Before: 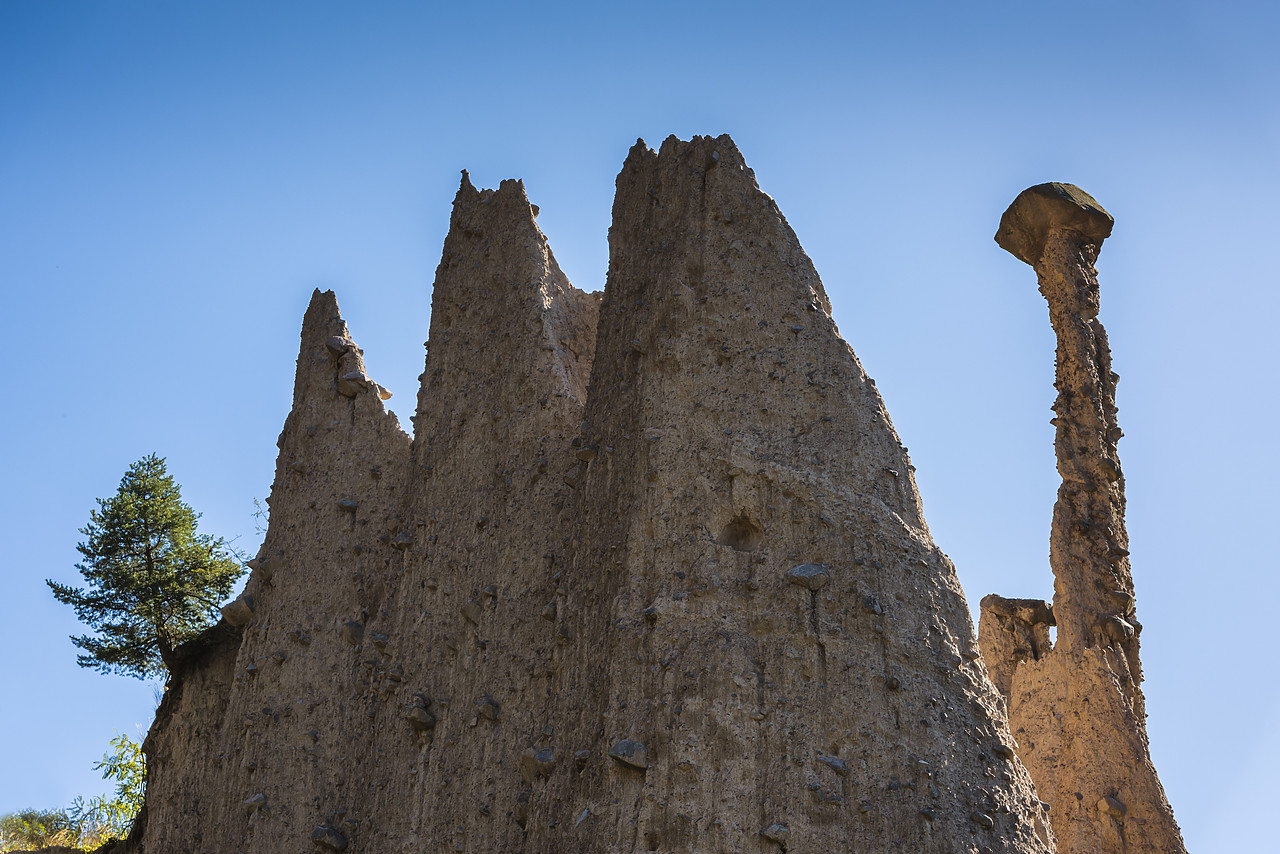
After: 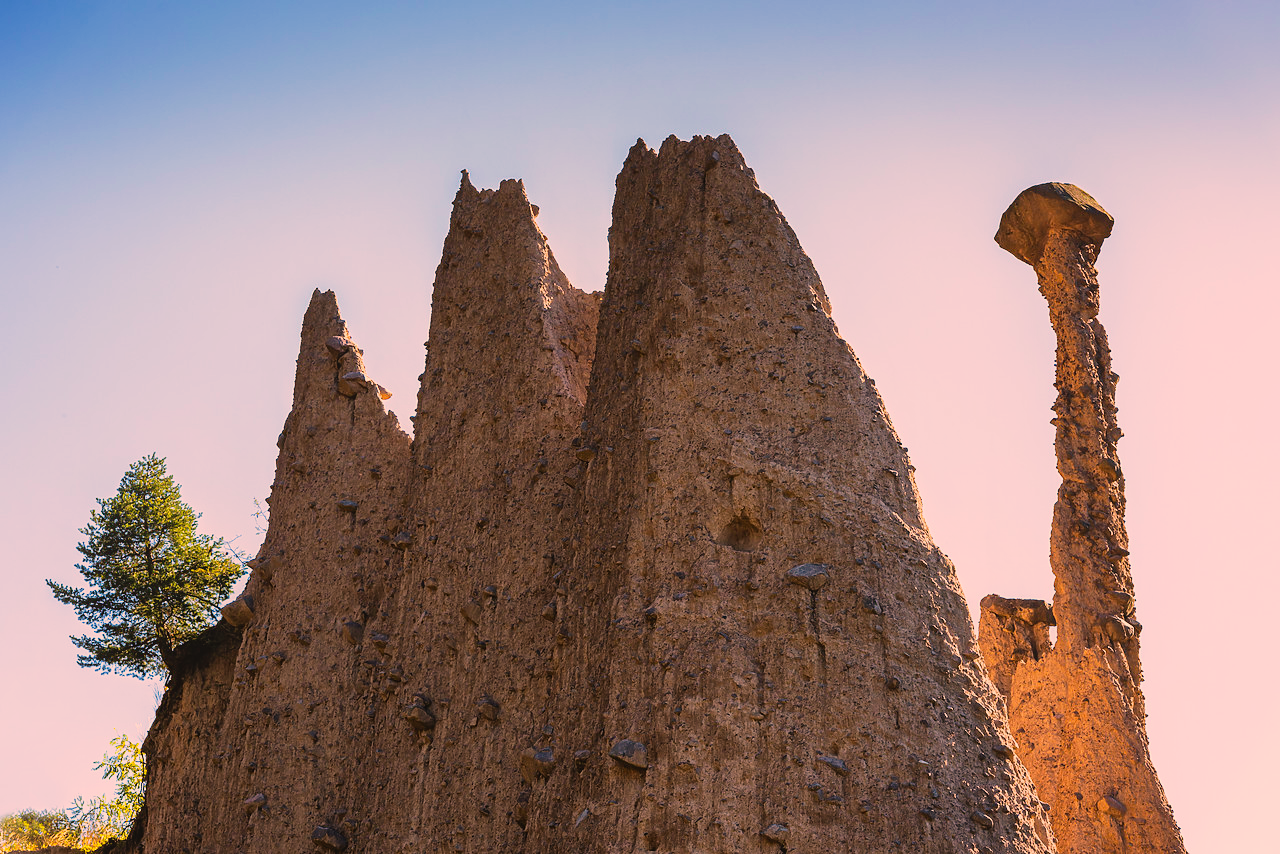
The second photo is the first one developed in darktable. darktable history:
exposure: compensate highlight preservation false
color correction: highlights a* 22.51, highlights b* 22.29
tone curve: curves: ch0 [(0, 0) (0.091, 0.075) (0.389, 0.441) (0.696, 0.808) (0.844, 0.908) (0.909, 0.942) (1, 0.973)]; ch1 [(0, 0) (0.437, 0.404) (0.48, 0.486) (0.5, 0.5) (0.529, 0.556) (0.58, 0.606) (0.616, 0.654) (1, 1)]; ch2 [(0, 0) (0.442, 0.415) (0.5, 0.5) (0.535, 0.567) (0.585, 0.632) (1, 1)], preserve colors none
contrast equalizer: octaves 7, y [[0.439, 0.44, 0.442, 0.457, 0.493, 0.498], [0.5 ×6], [0.5 ×6], [0 ×6], [0 ×6]]
